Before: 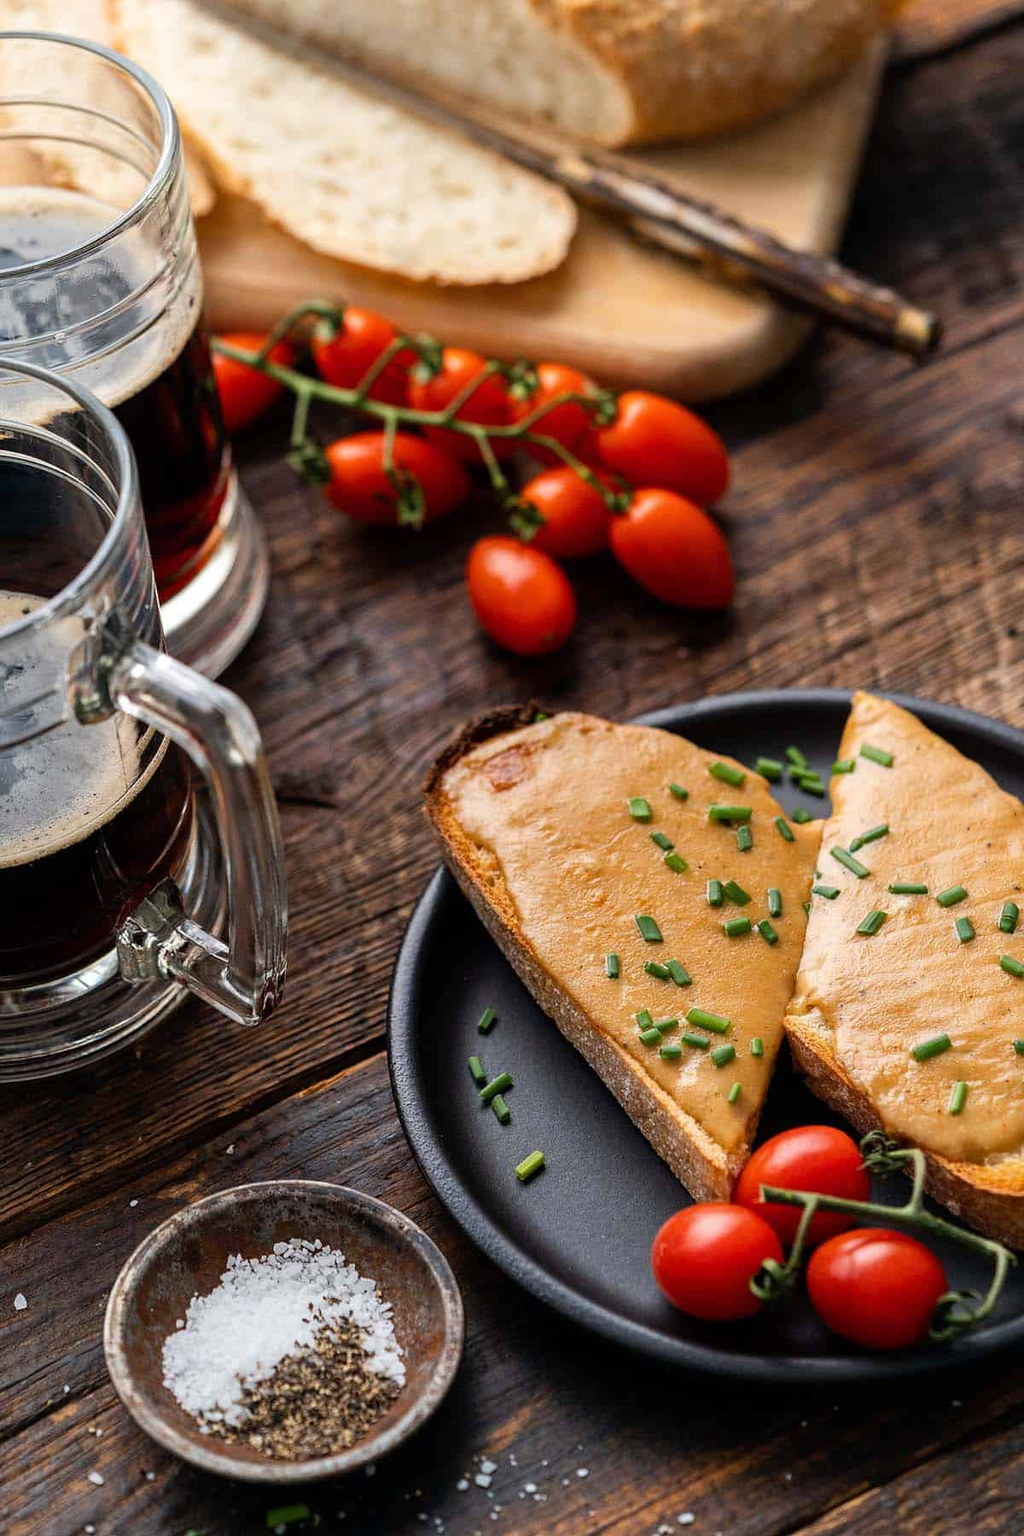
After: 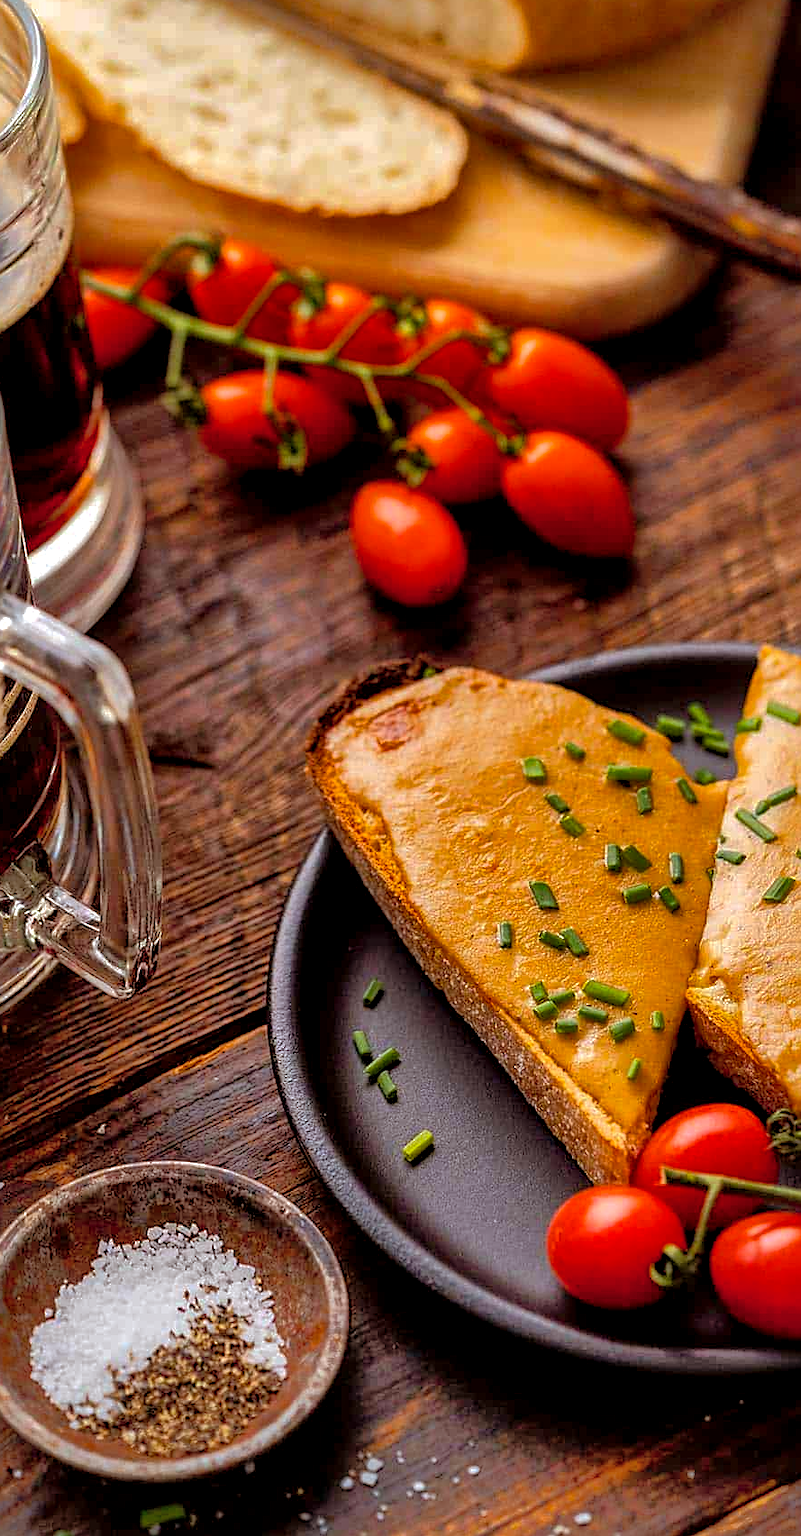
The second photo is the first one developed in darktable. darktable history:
sharpen: on, module defaults
crop and rotate: left 13.15%, top 5.251%, right 12.609%
shadows and highlights: shadows 60, highlights -60
rgb levels: mode RGB, independent channels, levels [[0, 0.5, 1], [0, 0.521, 1], [0, 0.536, 1]]
color correction: saturation 0.99
local contrast: highlights 83%, shadows 81%
color balance rgb: perceptual saturation grading › global saturation 30%, global vibrance 10%
